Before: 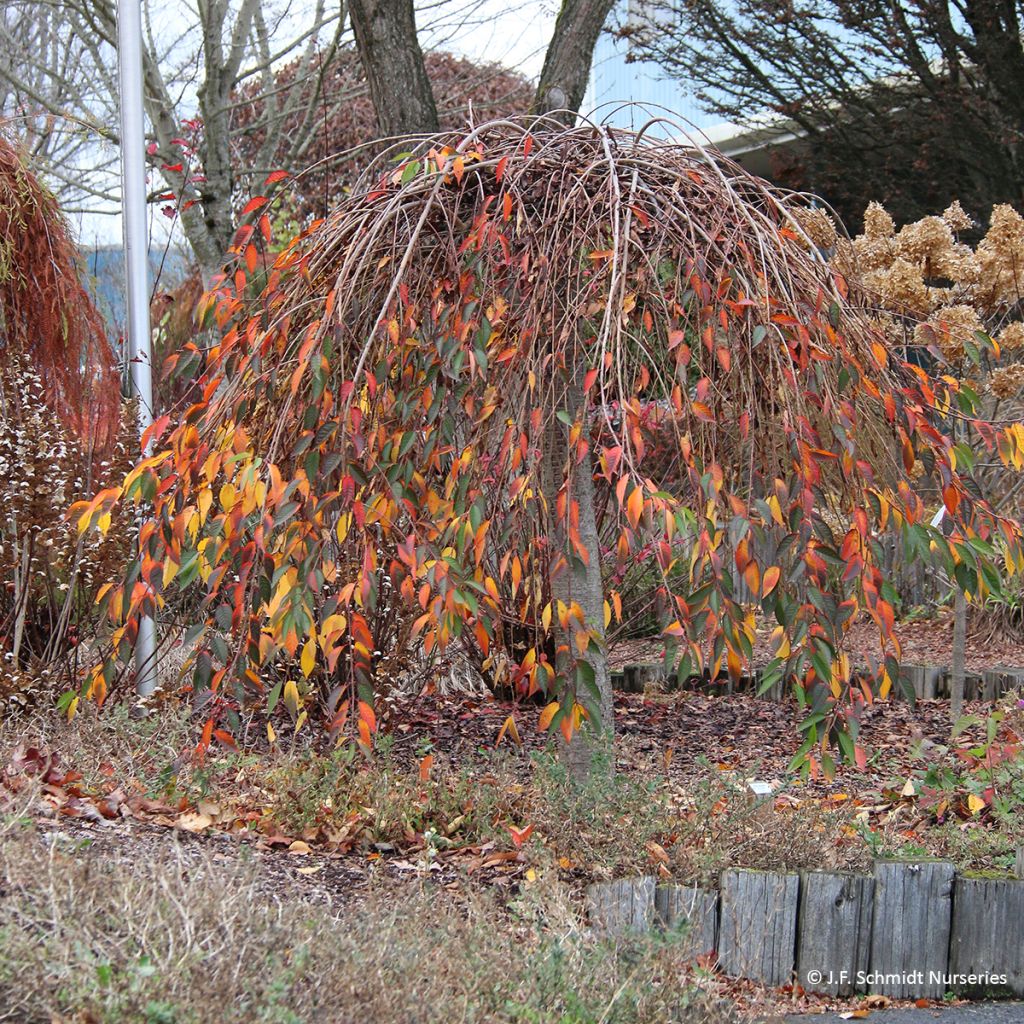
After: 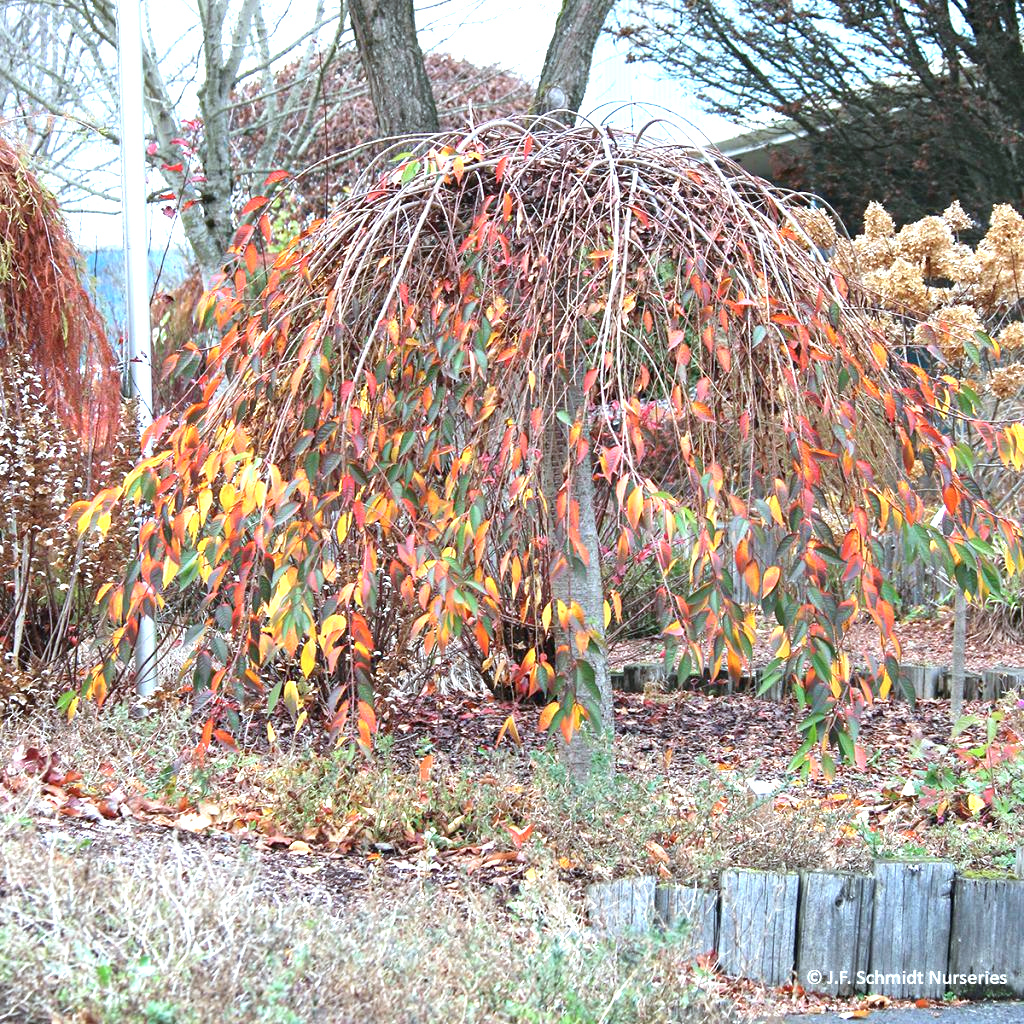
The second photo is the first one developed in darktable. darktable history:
color calibration: illuminant Planckian (black body), x 0.368, y 0.361, temperature 4275.8 K
exposure: black level correction 0, exposure 1.199 EV, compensate exposure bias true, compensate highlight preservation false
